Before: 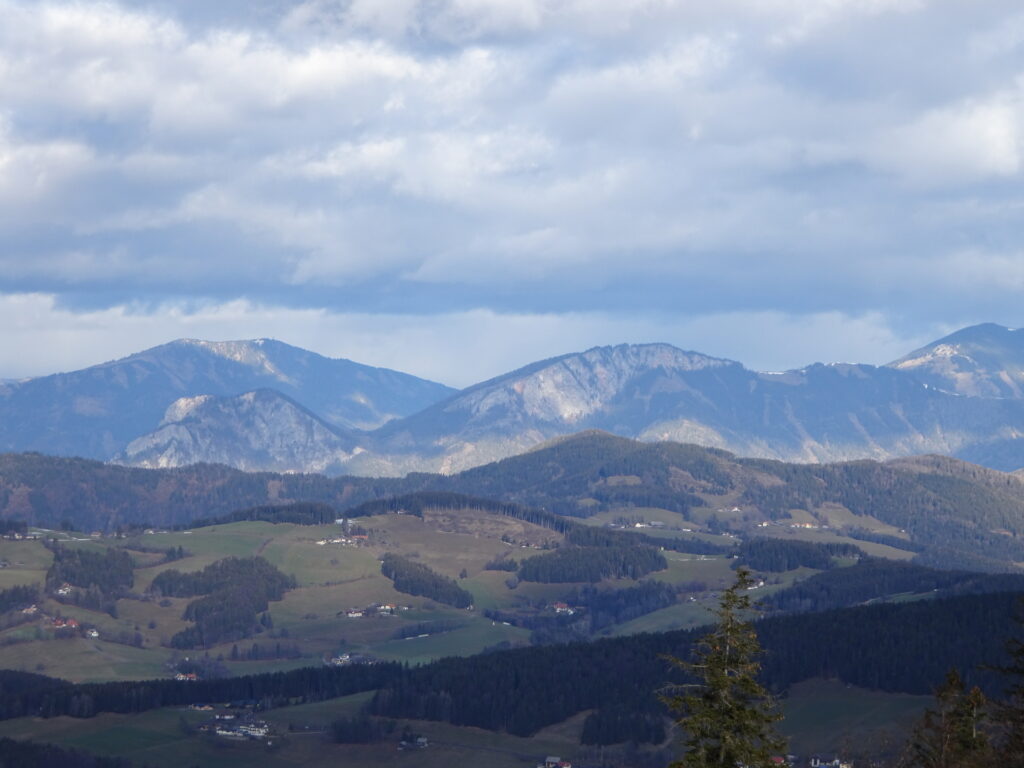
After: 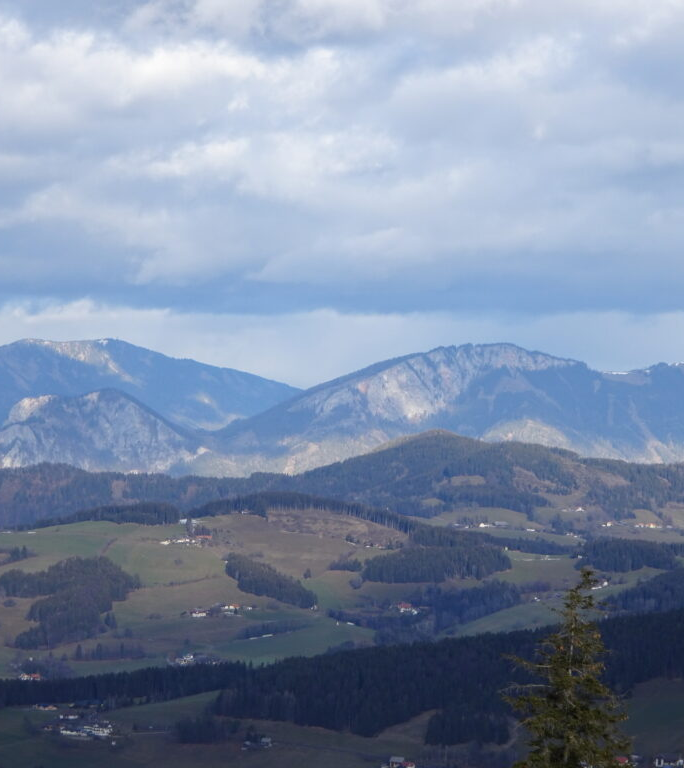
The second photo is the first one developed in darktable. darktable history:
crop and rotate: left 15.281%, right 17.851%
